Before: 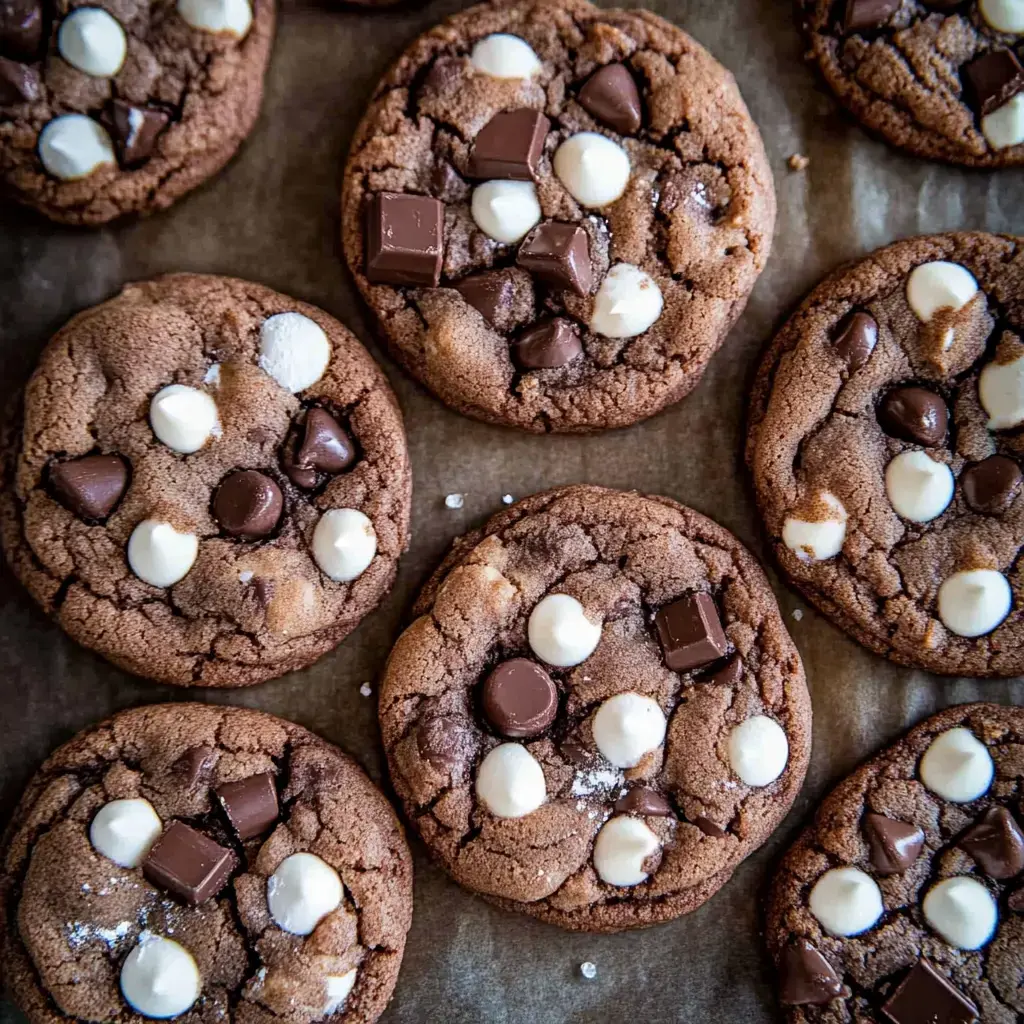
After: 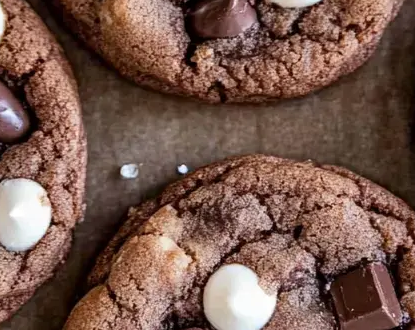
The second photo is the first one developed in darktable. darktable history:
crop: left 31.821%, top 32.292%, right 27.647%, bottom 35.419%
